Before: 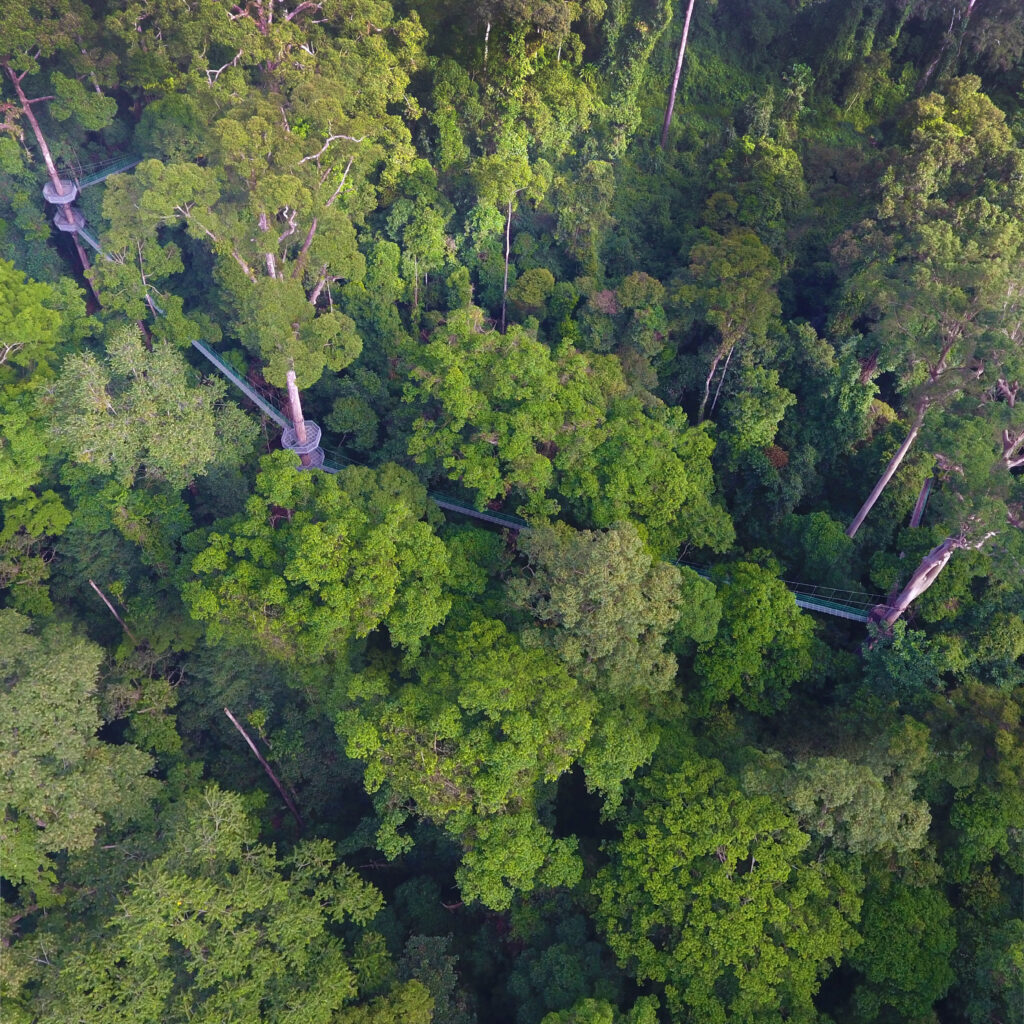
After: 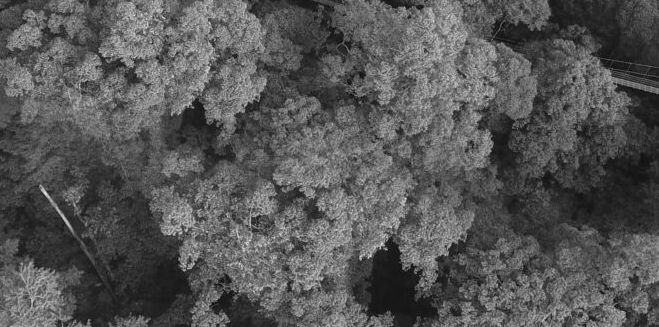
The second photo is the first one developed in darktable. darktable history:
crop: left 18.091%, top 51.13%, right 17.525%, bottom 16.85%
monochrome: on, module defaults
color correction: highlights a* 10.21, highlights b* 9.79, shadows a* 8.61, shadows b* 7.88, saturation 0.8
white balance: red 1.127, blue 0.943
